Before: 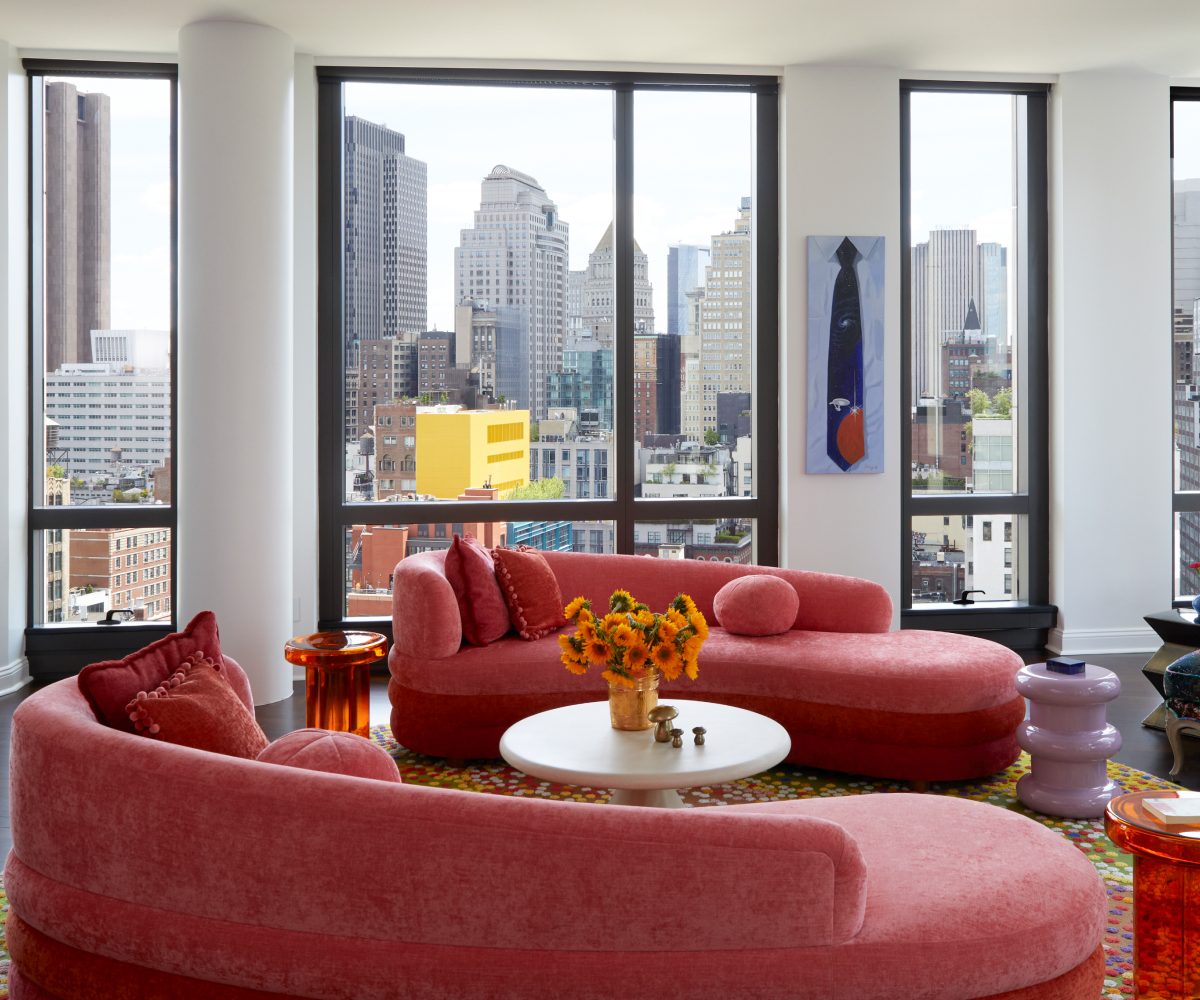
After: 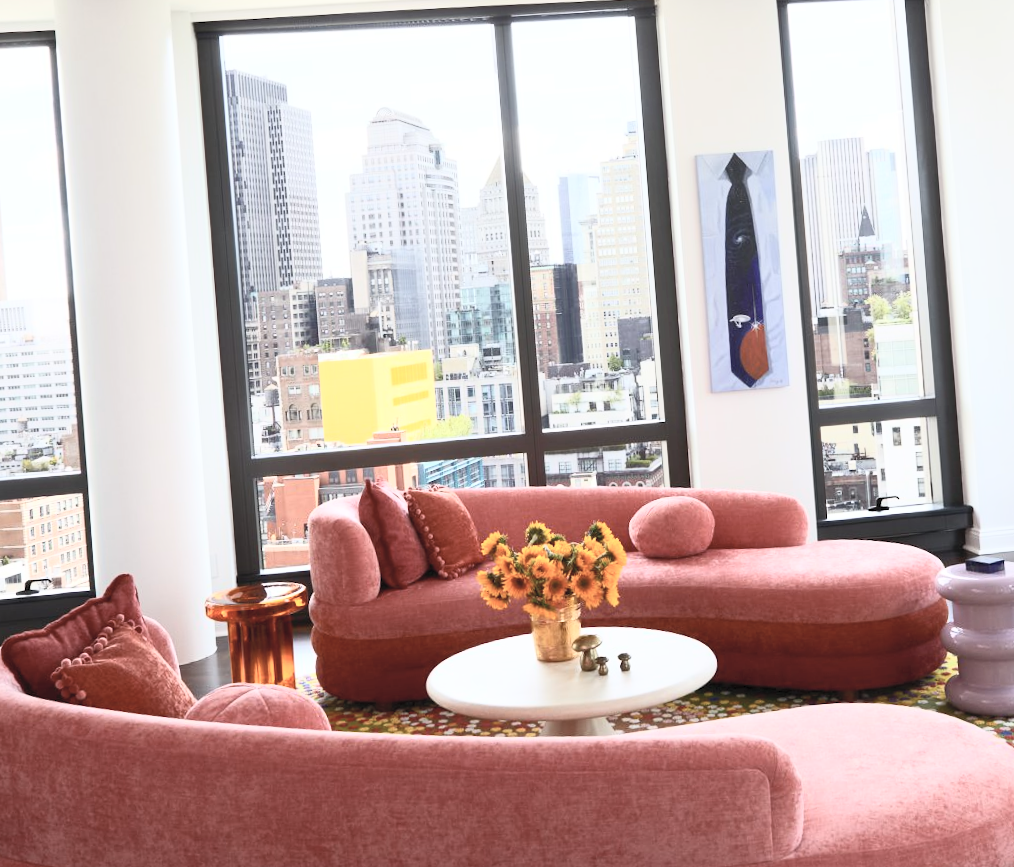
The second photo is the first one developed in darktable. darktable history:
contrast brightness saturation: contrast 0.43, brightness 0.56, saturation -0.19
rotate and perspective: rotation -4.25°, automatic cropping off
crop and rotate: left 10.071%, top 10.071%, right 10.02%, bottom 10.02%
